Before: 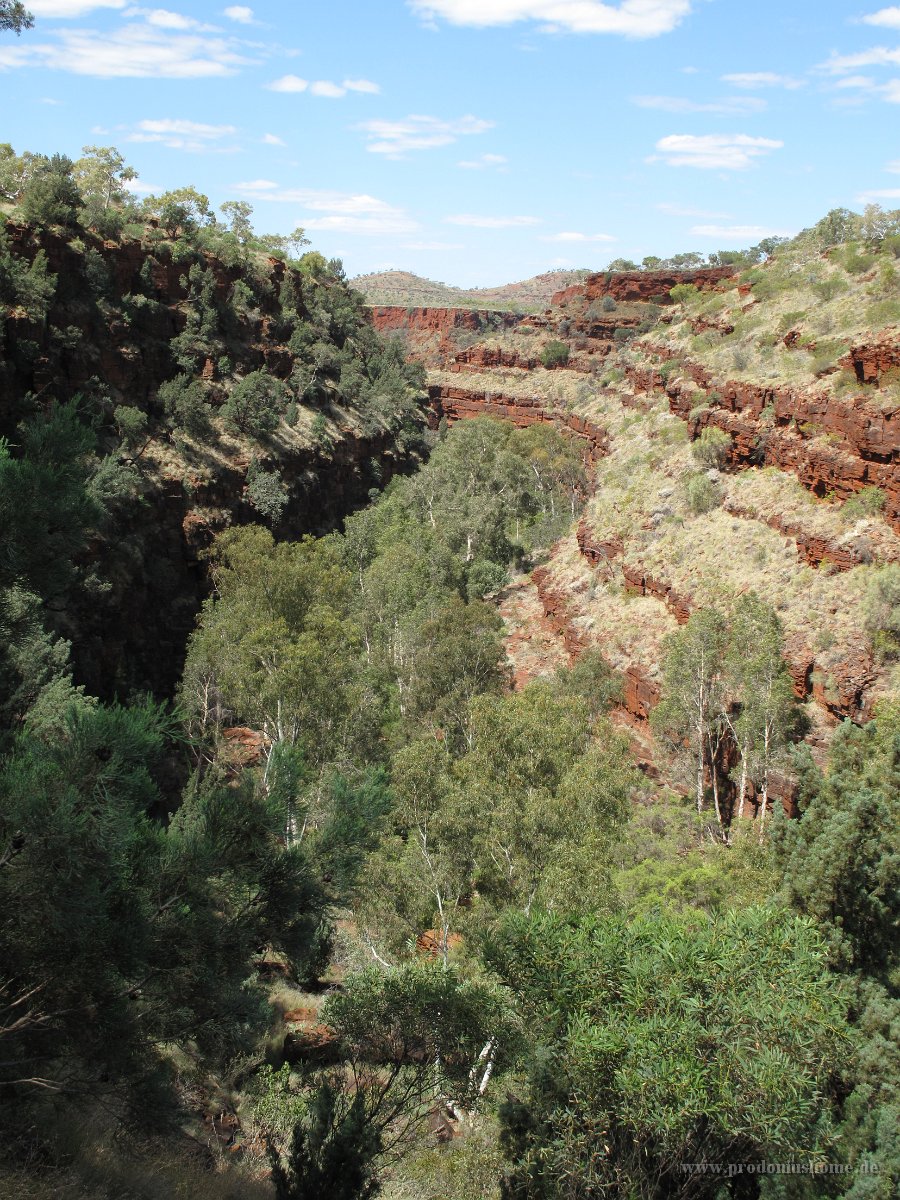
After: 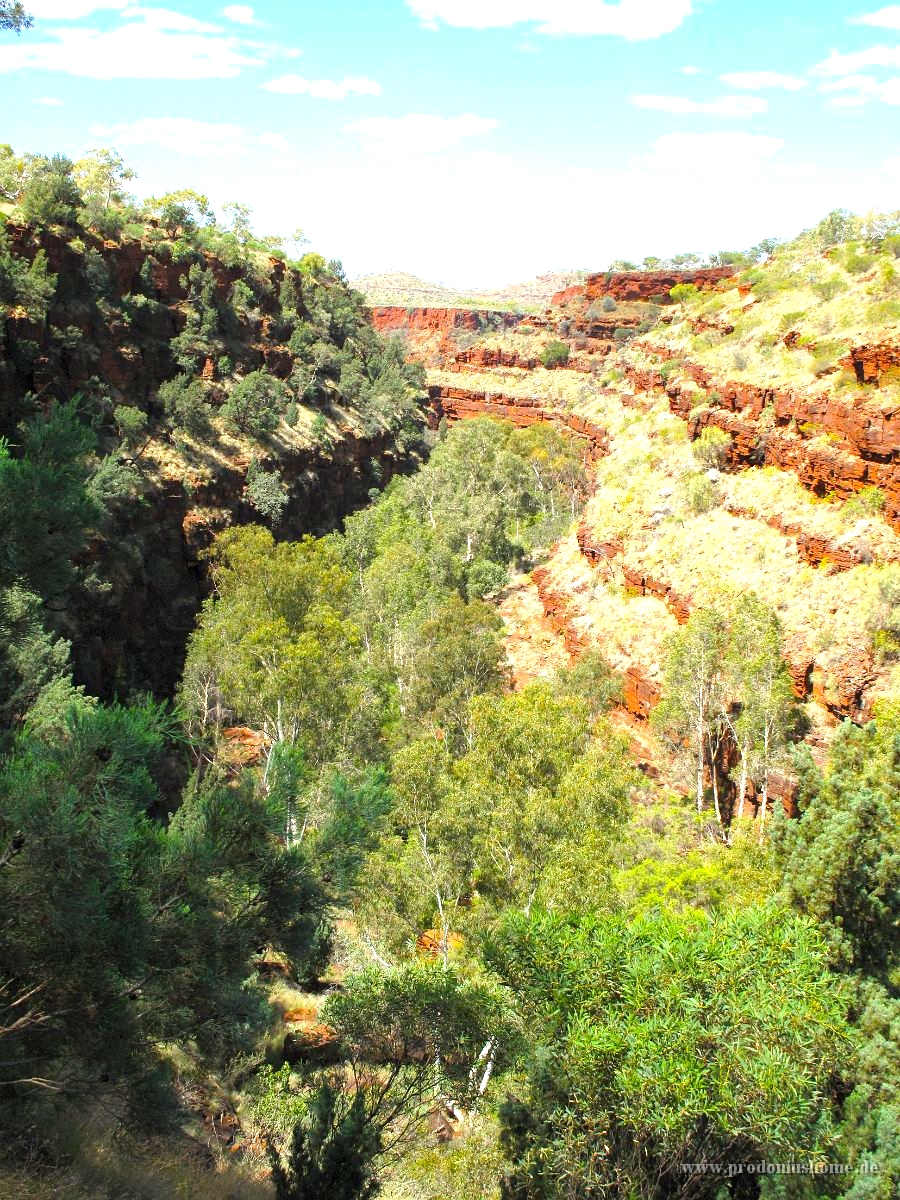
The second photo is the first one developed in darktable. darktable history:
color balance rgb: linear chroma grading › global chroma 15%, perceptual saturation grading › global saturation 30%
exposure: black level correction 0.001, exposure 1.116 EV, compensate highlight preservation false
